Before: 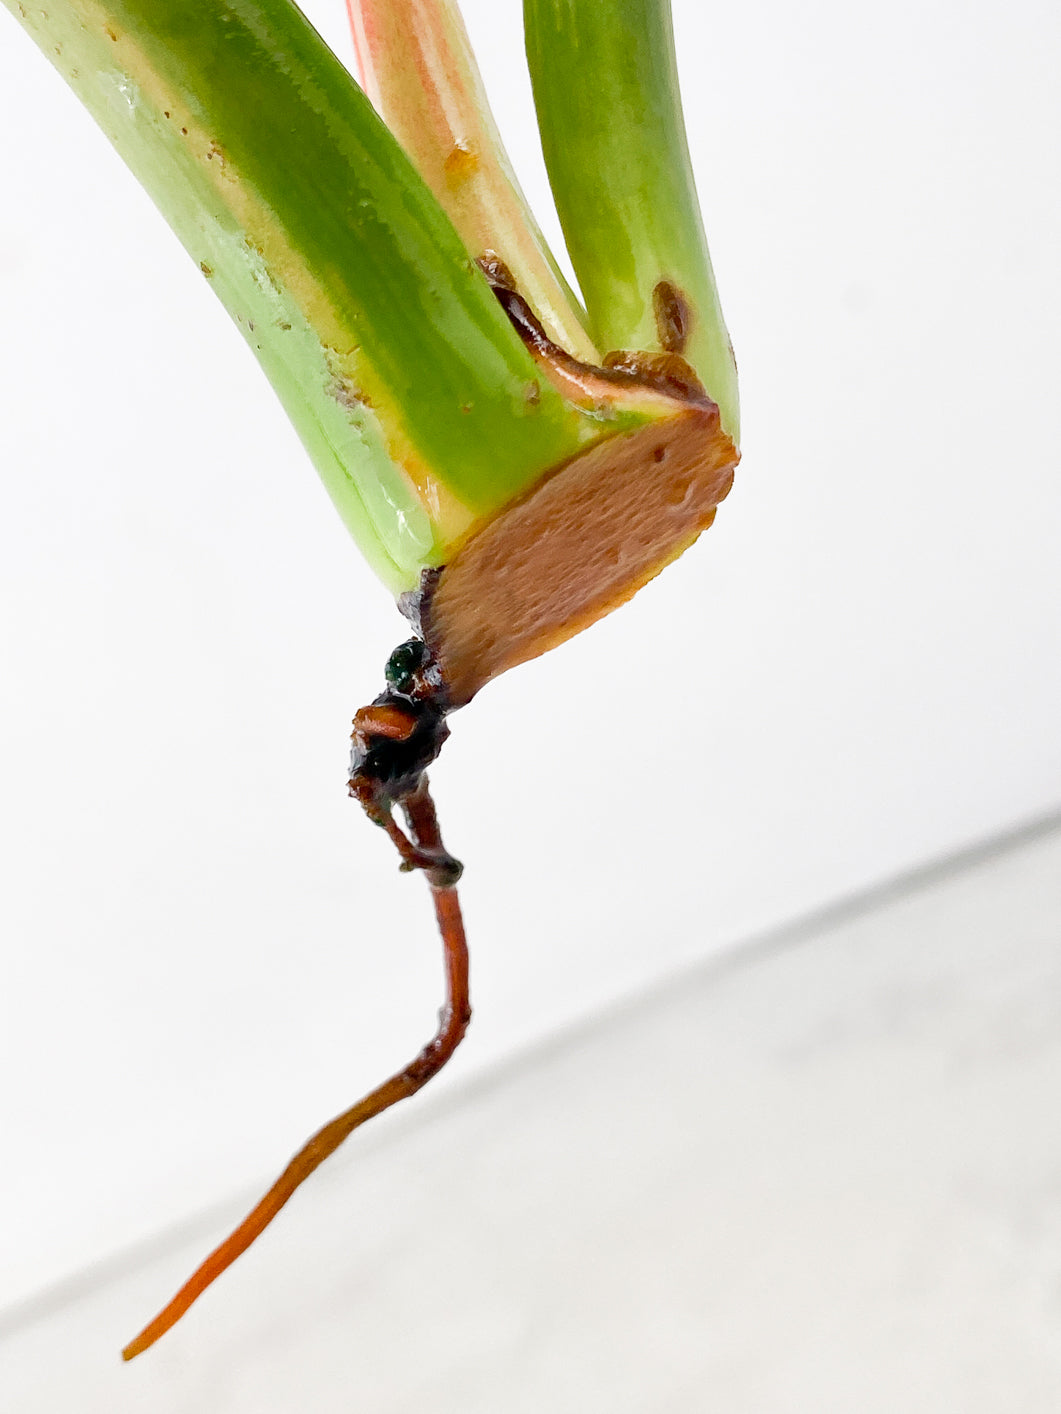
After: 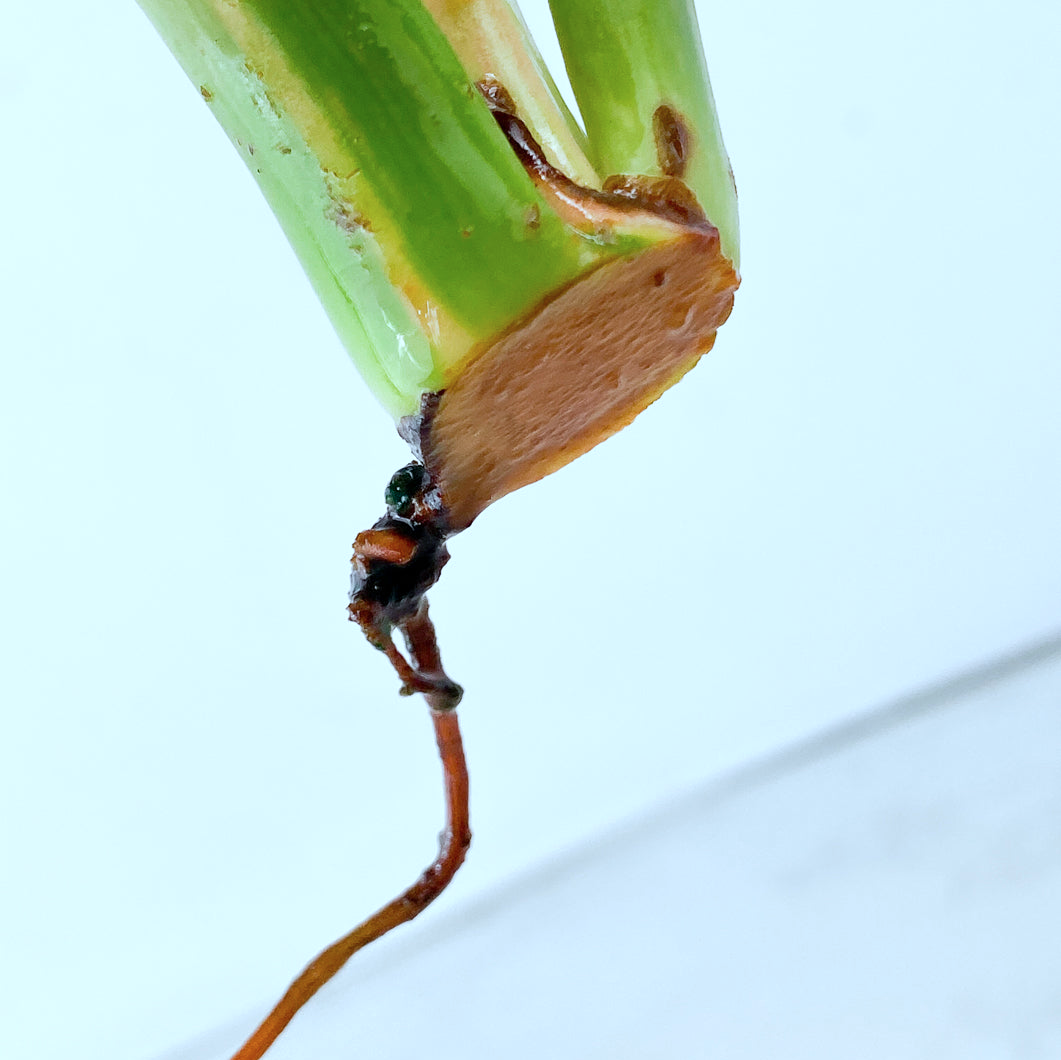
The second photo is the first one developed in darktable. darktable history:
color calibration: illuminant Planckian (black body), x 0.378, y 0.375, temperature 4065 K
crop and rotate: top 12.5%, bottom 12.5%
